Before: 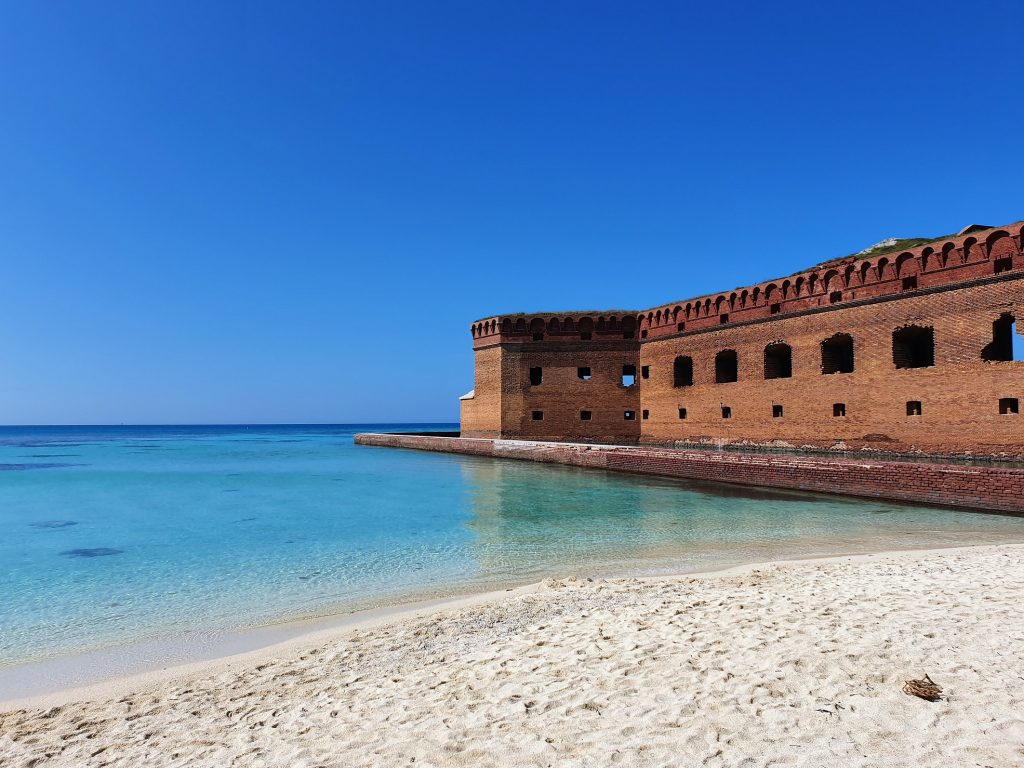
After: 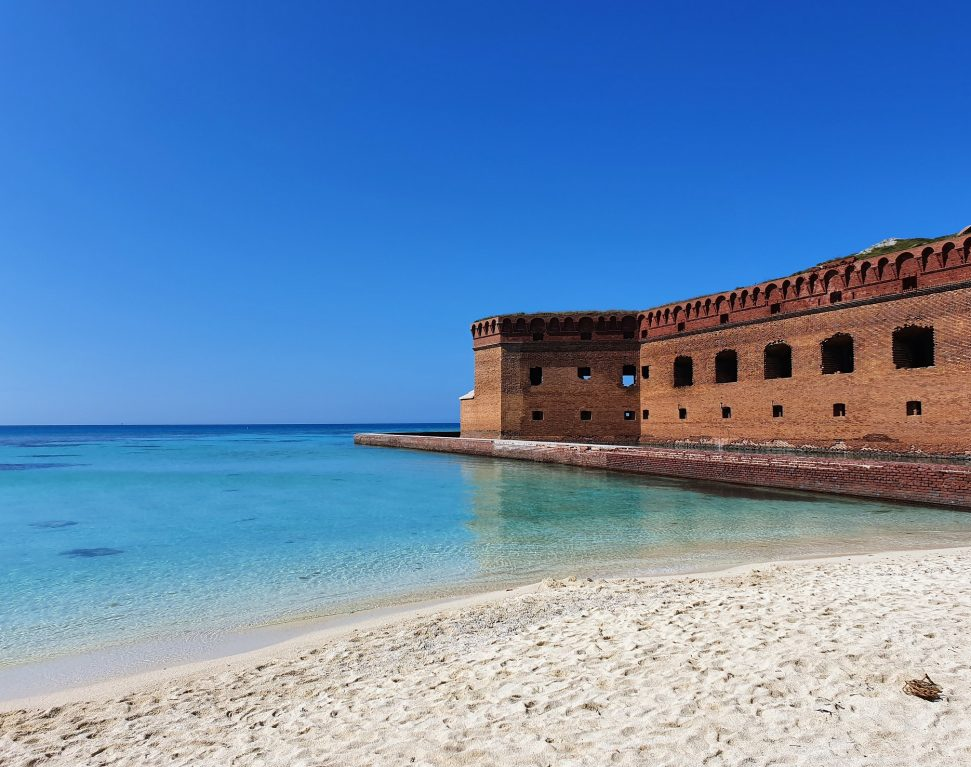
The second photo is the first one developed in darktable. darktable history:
crop and rotate: left 0%, right 5.147%
